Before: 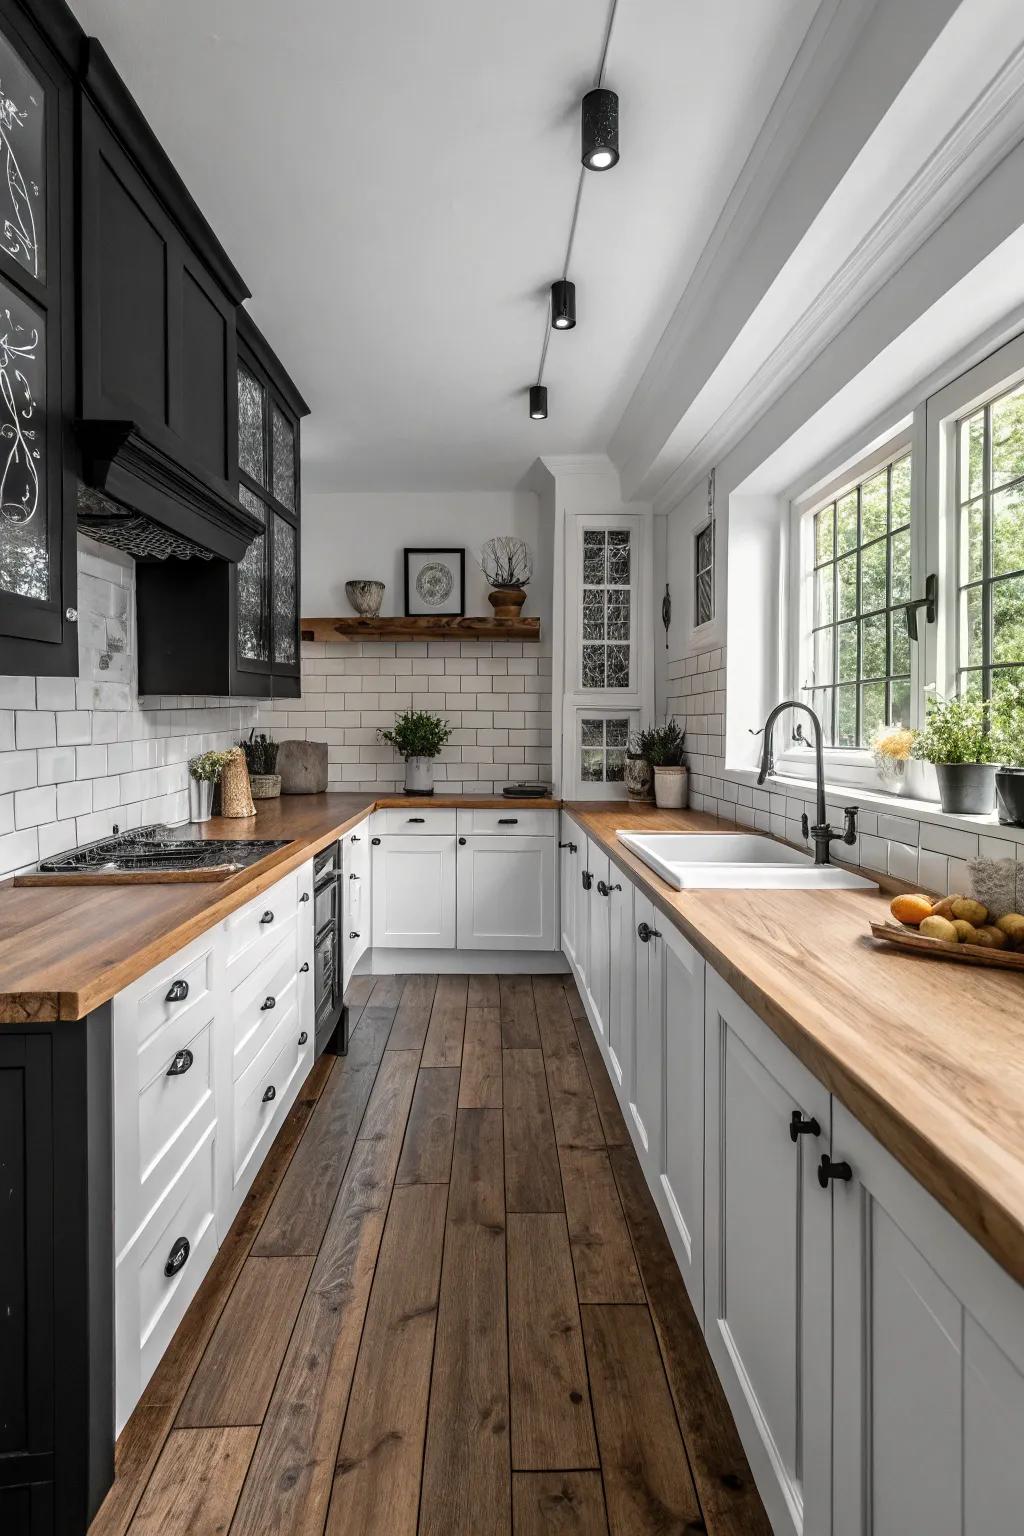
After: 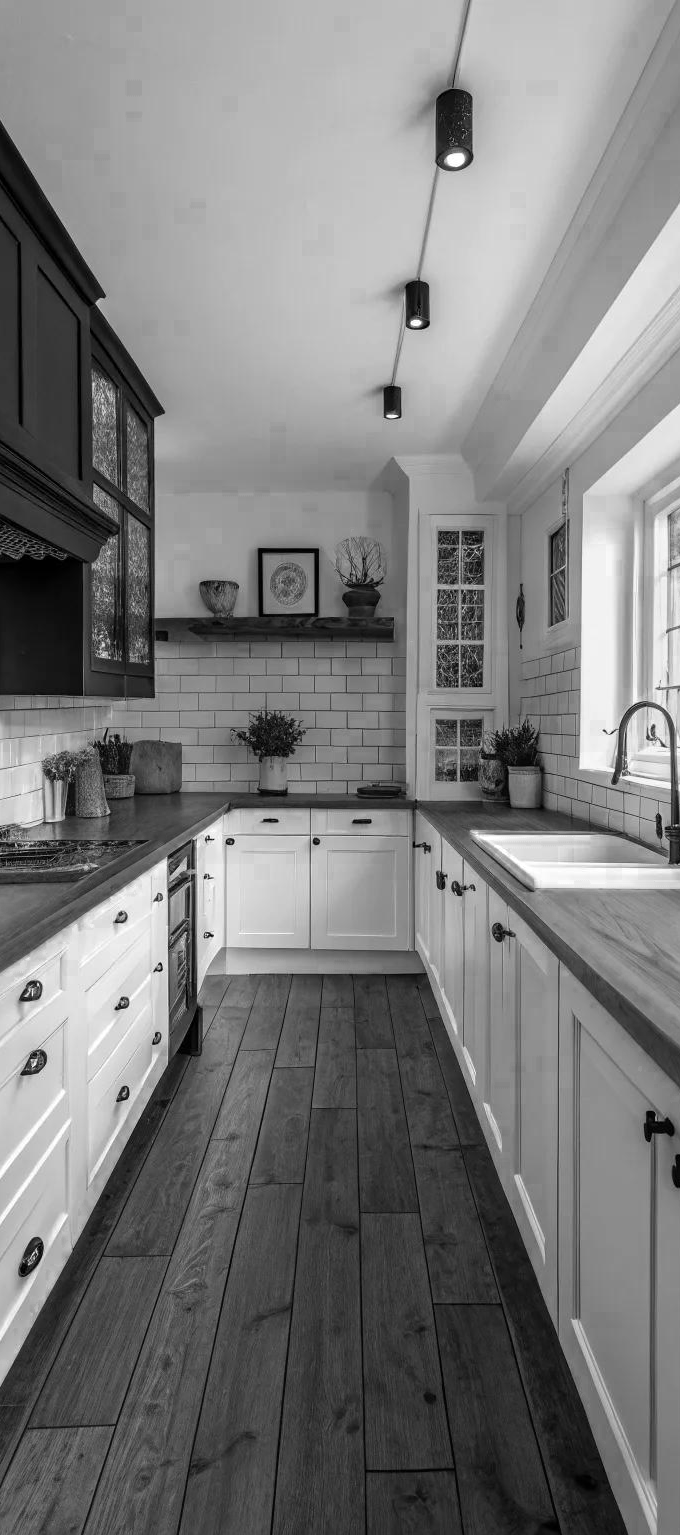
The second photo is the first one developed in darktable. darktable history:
crop and rotate: left 14.334%, right 19.205%
color zones: curves: ch0 [(0.287, 0.048) (0.493, 0.484) (0.737, 0.816)]; ch1 [(0, 0) (0.143, 0) (0.286, 0) (0.429, 0) (0.571, 0) (0.714, 0) (0.857, 0)]
